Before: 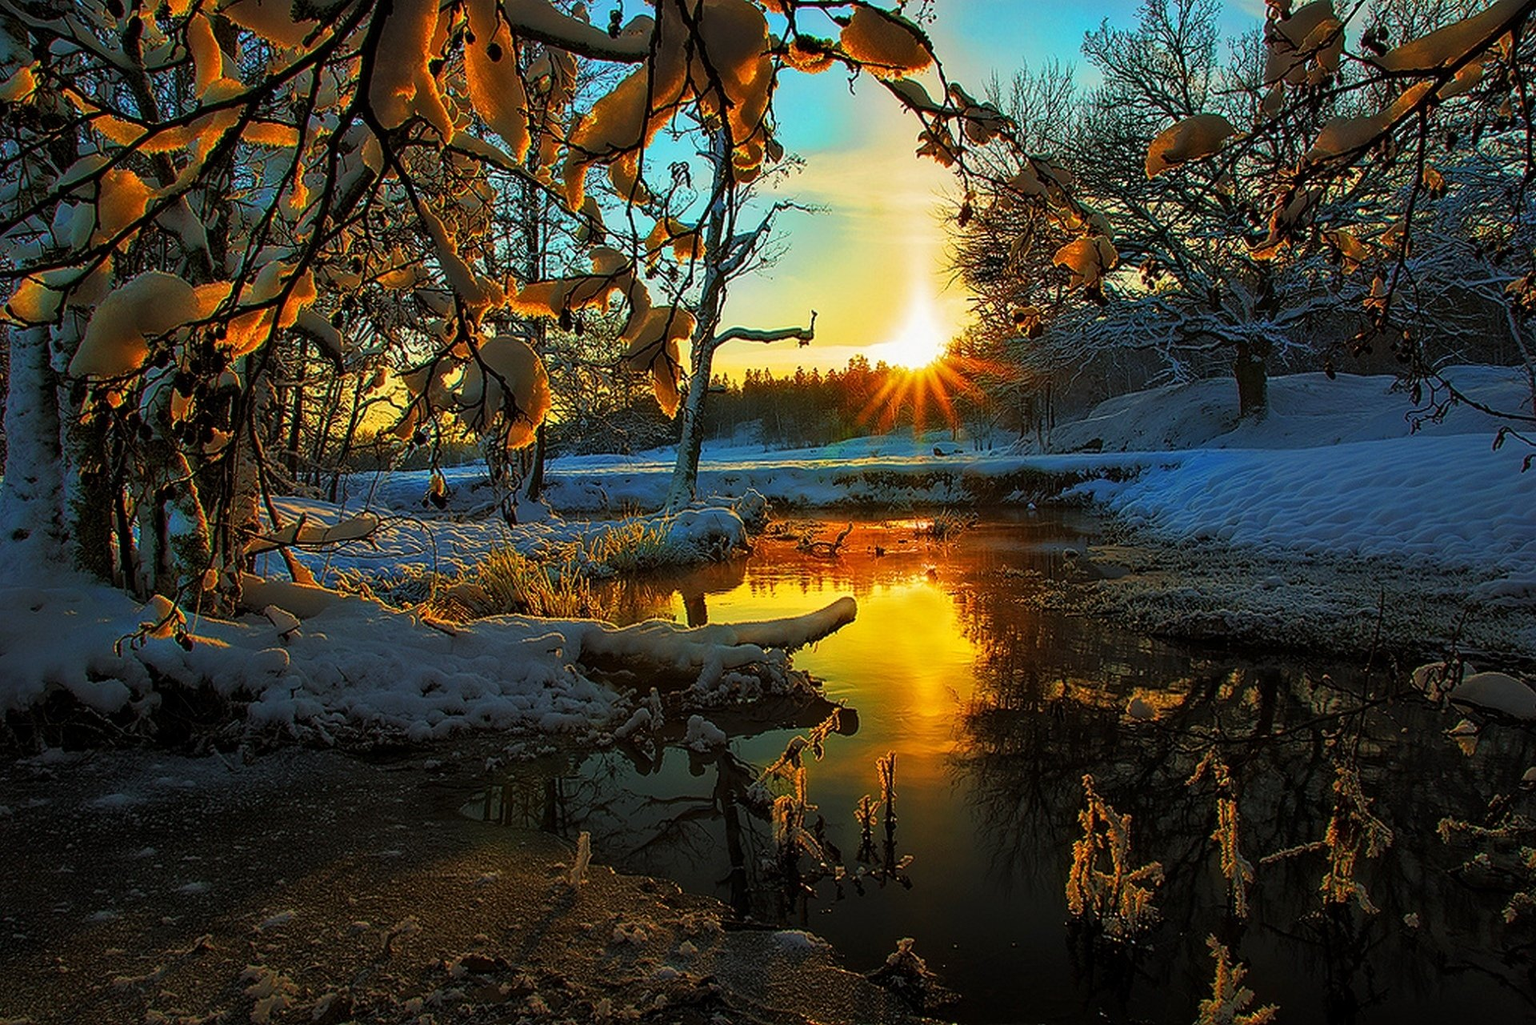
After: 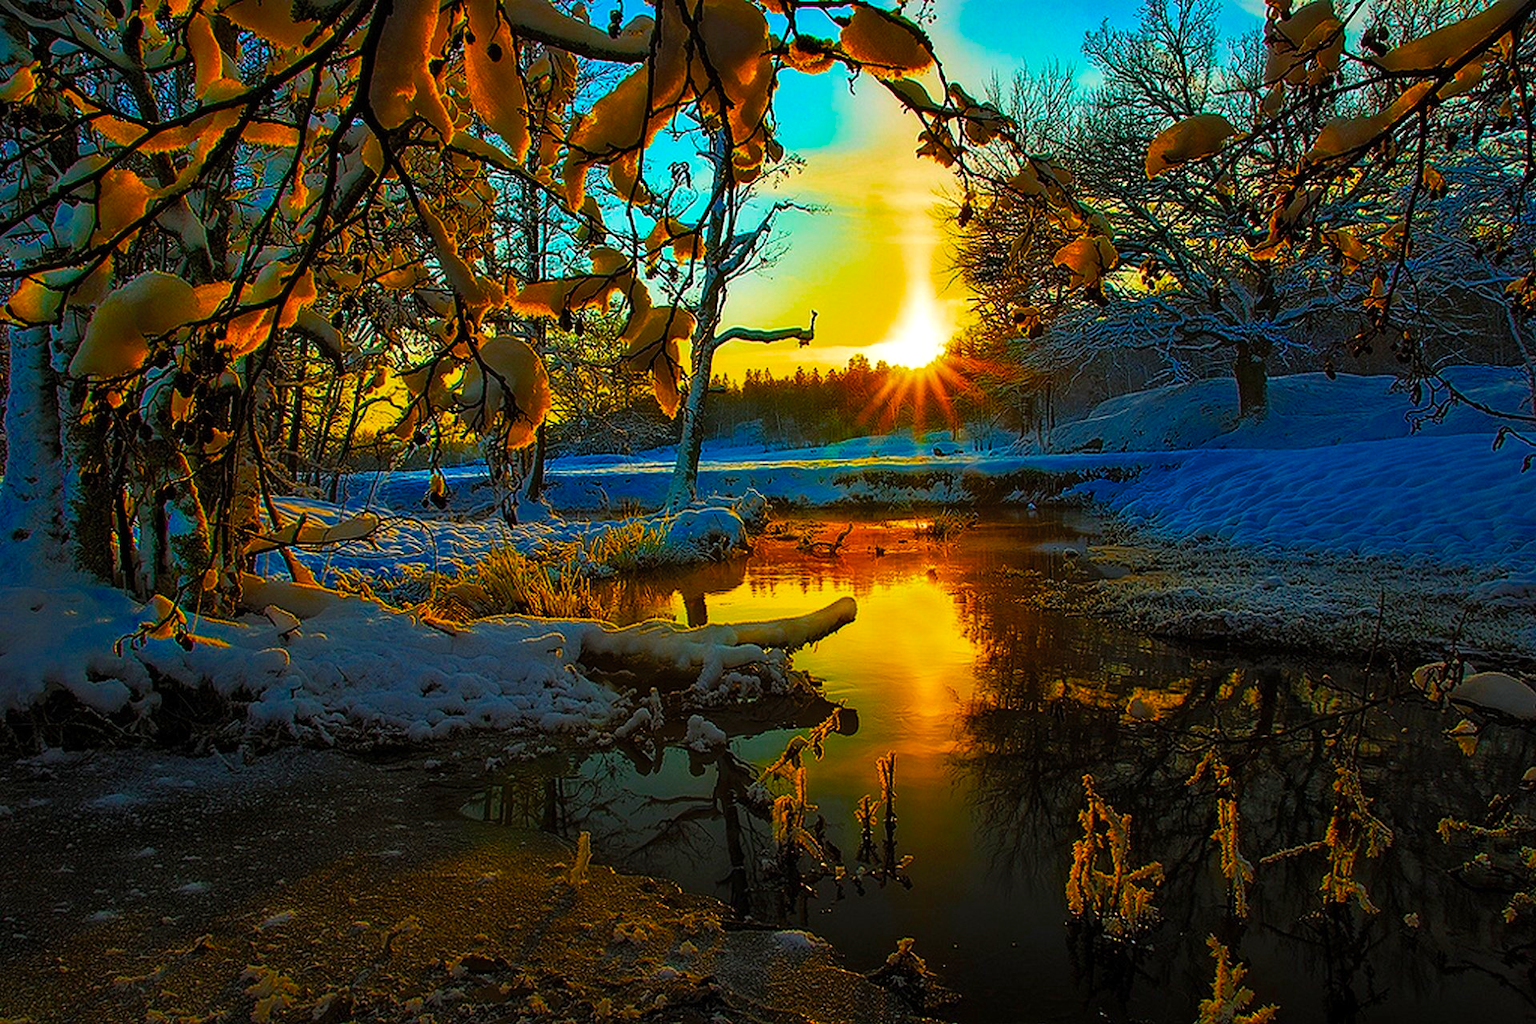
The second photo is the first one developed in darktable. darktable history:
contrast brightness saturation: contrast 0.026, brightness 0.059, saturation 0.122
exposure: exposure 0.084 EV, compensate highlight preservation false
color balance rgb: linear chroma grading › global chroma 15.597%, perceptual saturation grading › global saturation 25.235%, perceptual brilliance grading › highlights 4.987%, perceptual brilliance grading › shadows -9.554%, global vibrance 16.326%, saturation formula JzAzBz (2021)
